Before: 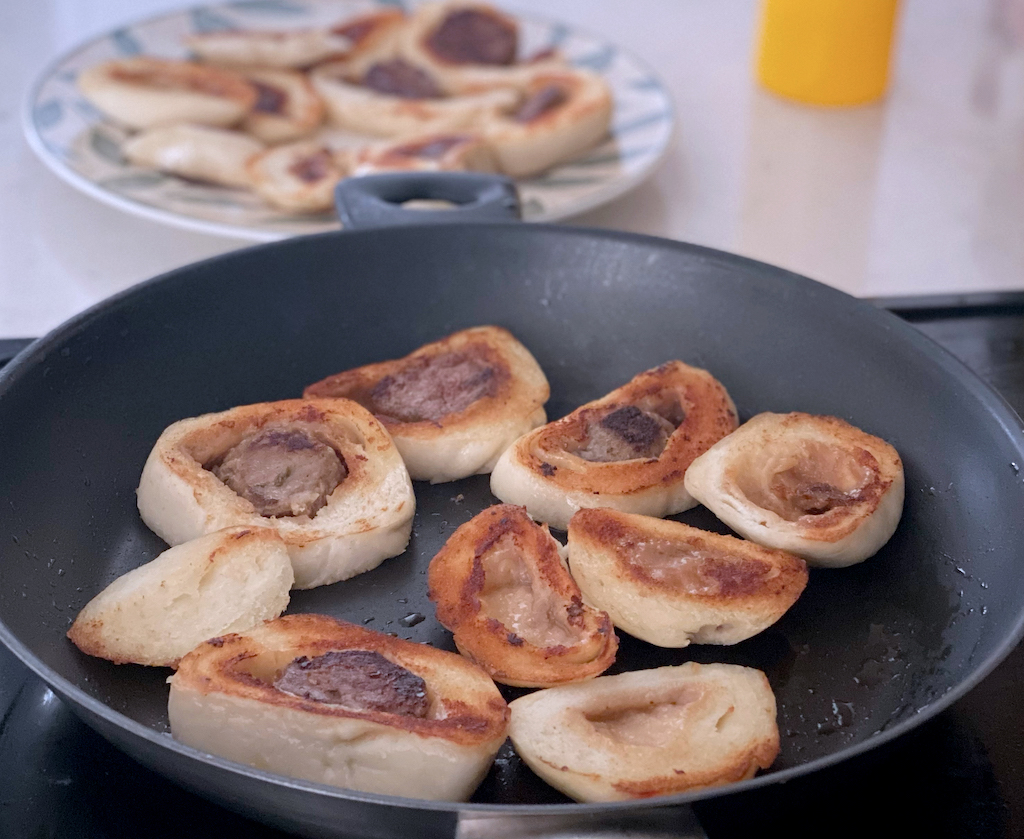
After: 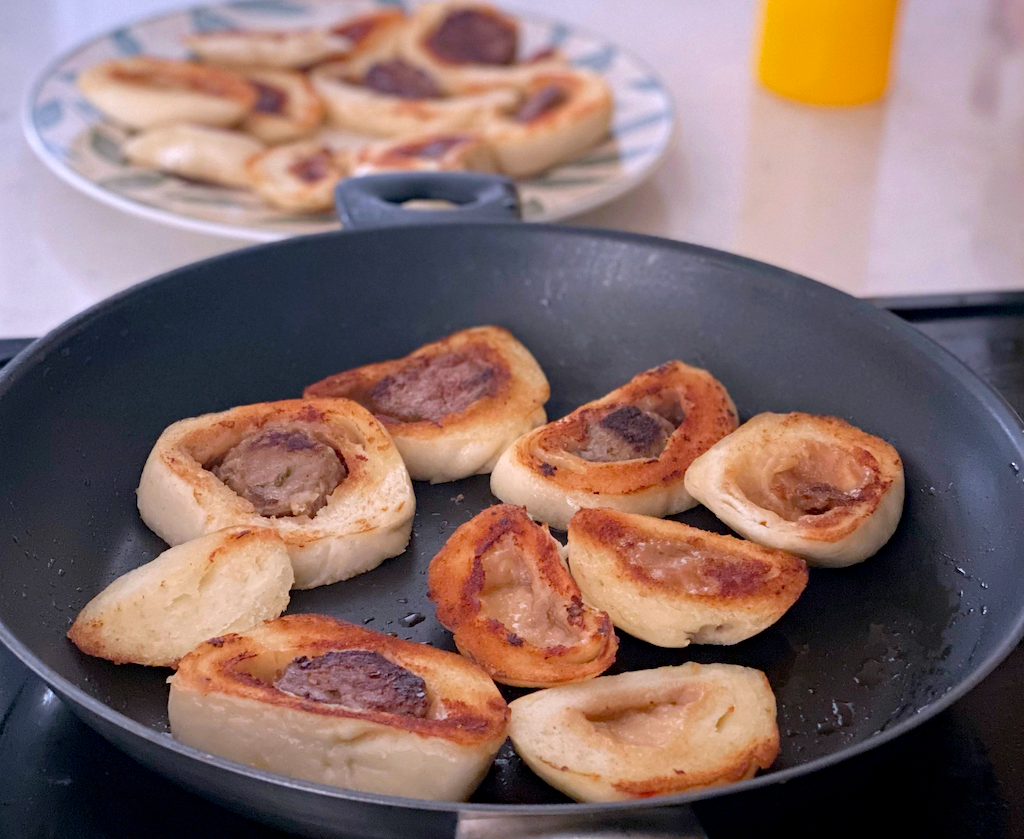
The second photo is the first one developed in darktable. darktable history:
shadows and highlights: shadows -10, white point adjustment 1.5, highlights 10
haze removal: compatibility mode true, adaptive false
color correction: highlights a* 3.22, highlights b* 1.93, saturation 1.19
